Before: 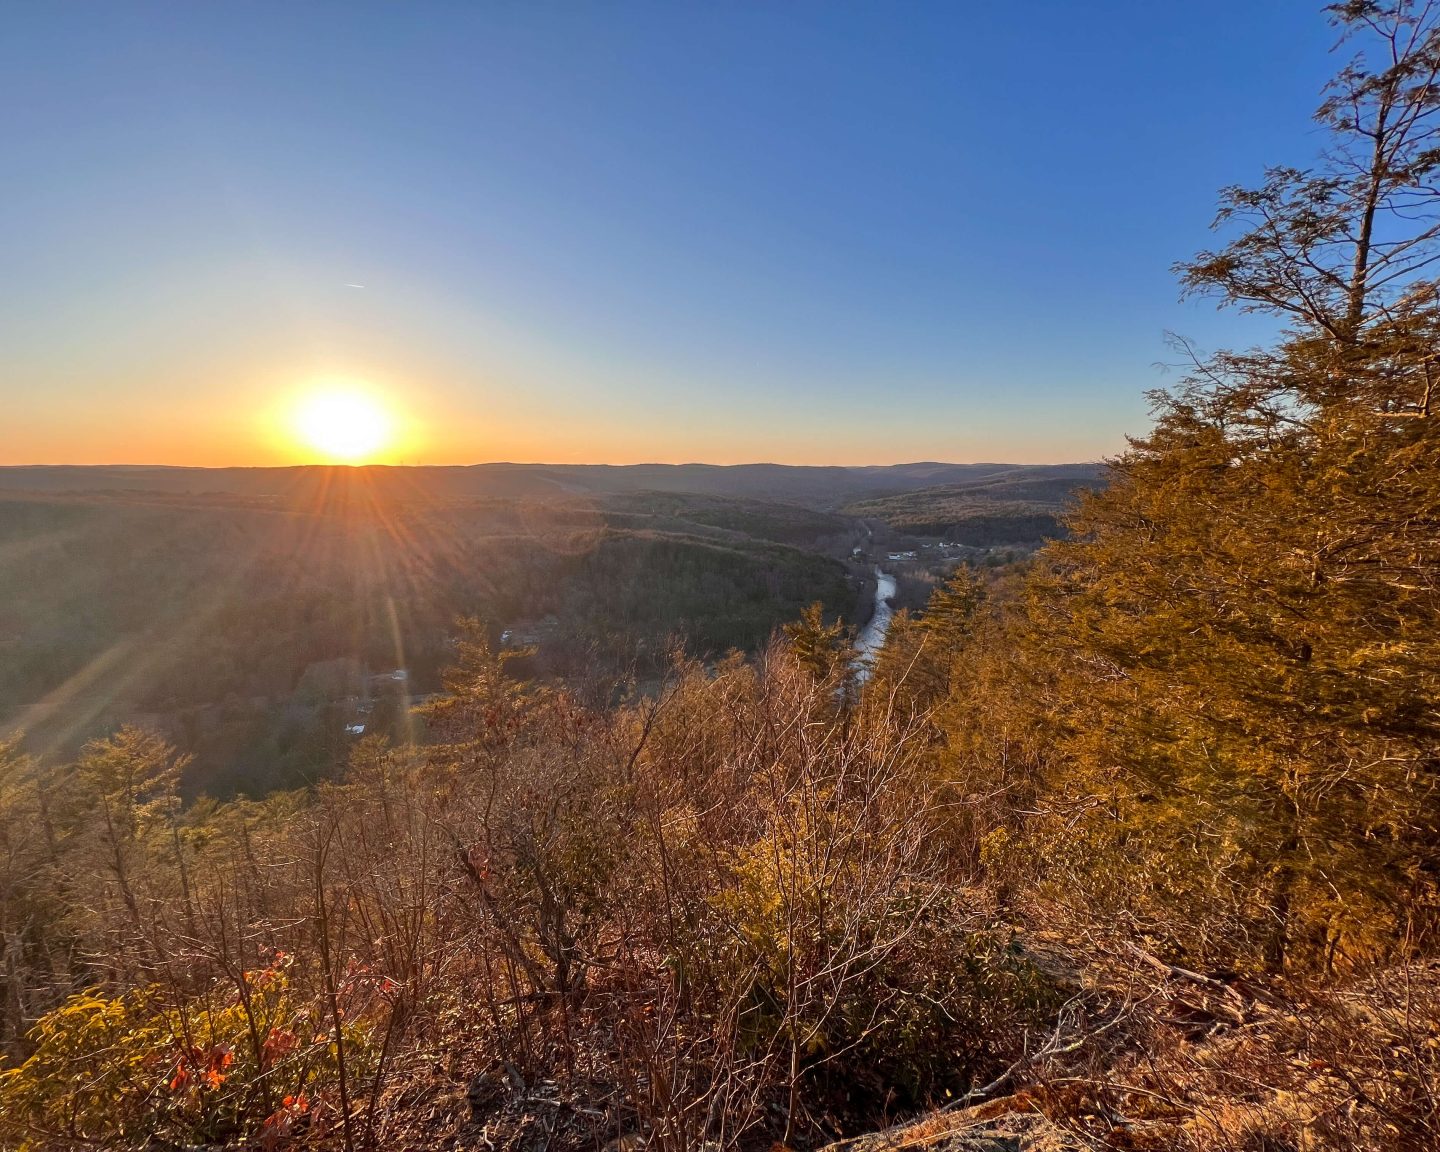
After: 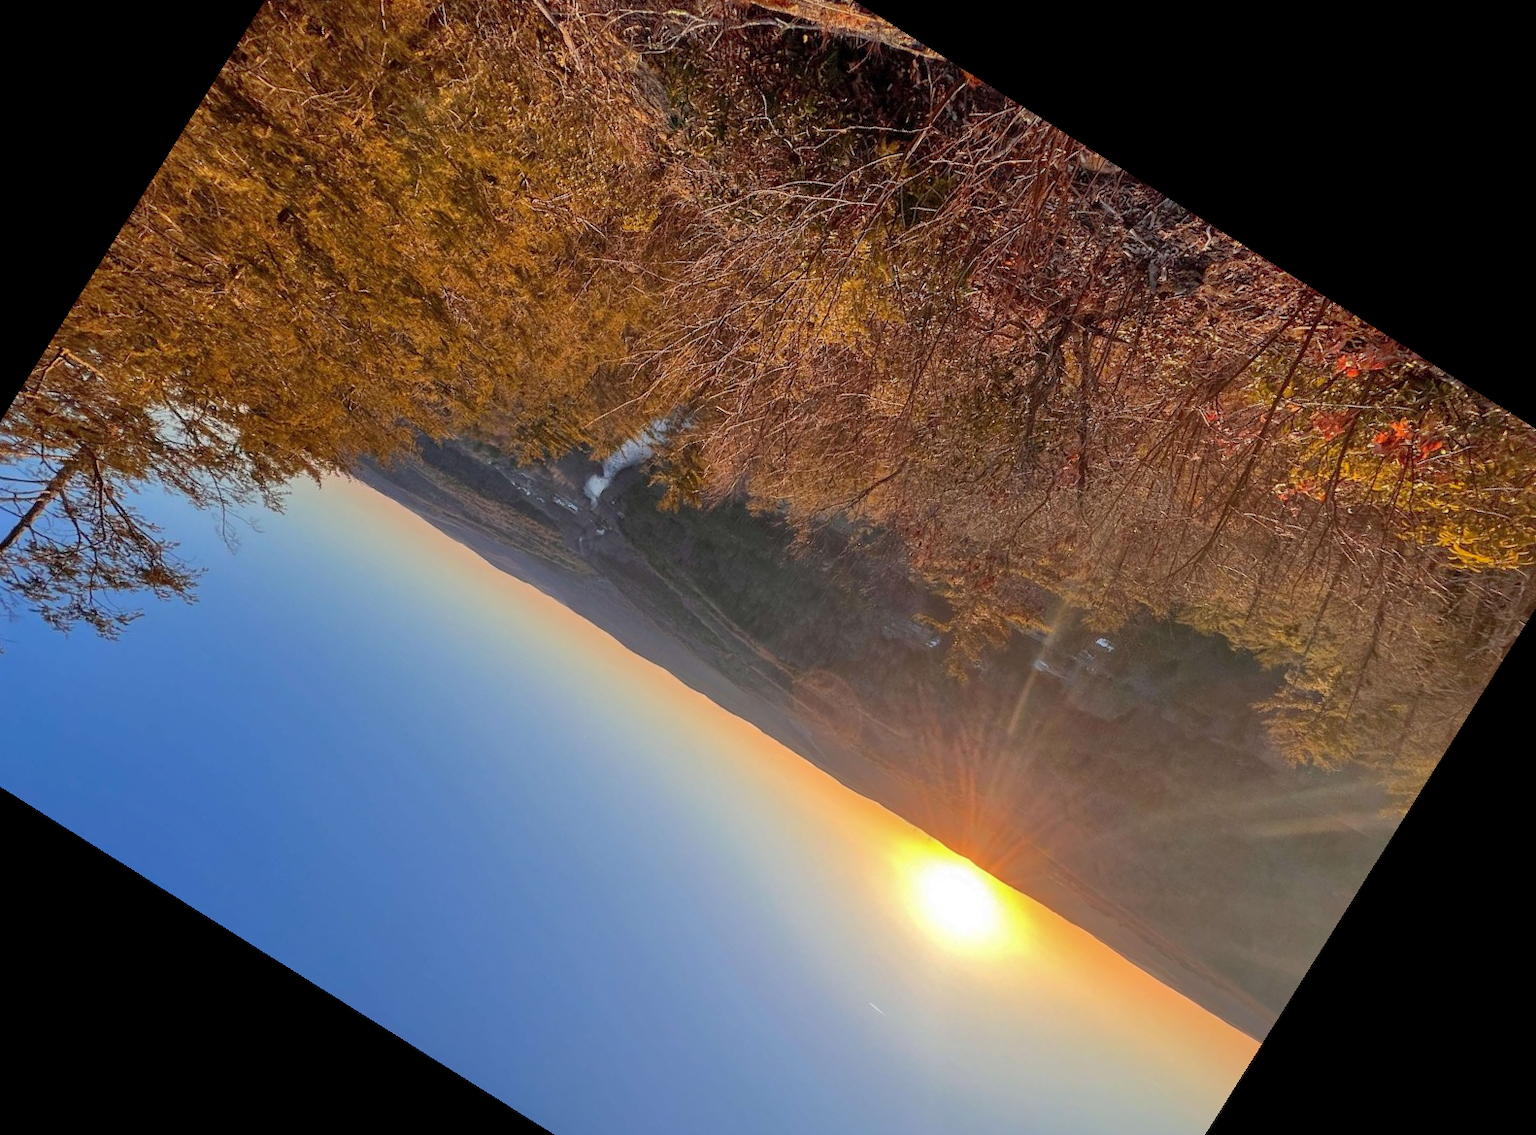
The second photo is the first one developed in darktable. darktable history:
crop and rotate: angle 147.87°, left 9.172%, top 15.603%, right 4.444%, bottom 17.166%
shadows and highlights: on, module defaults
